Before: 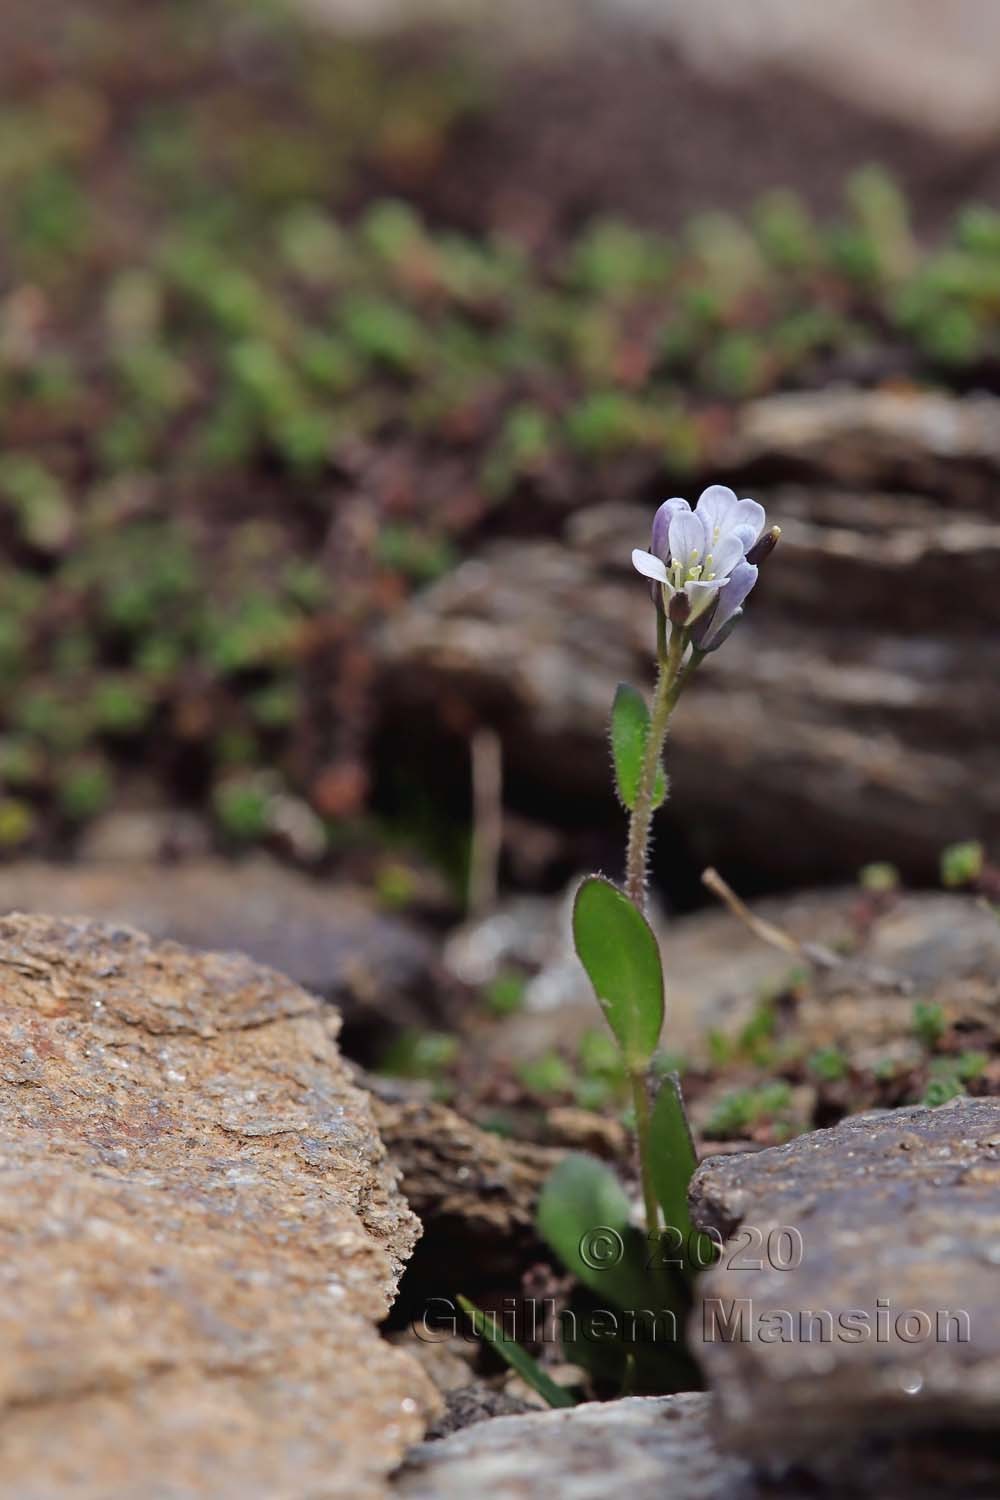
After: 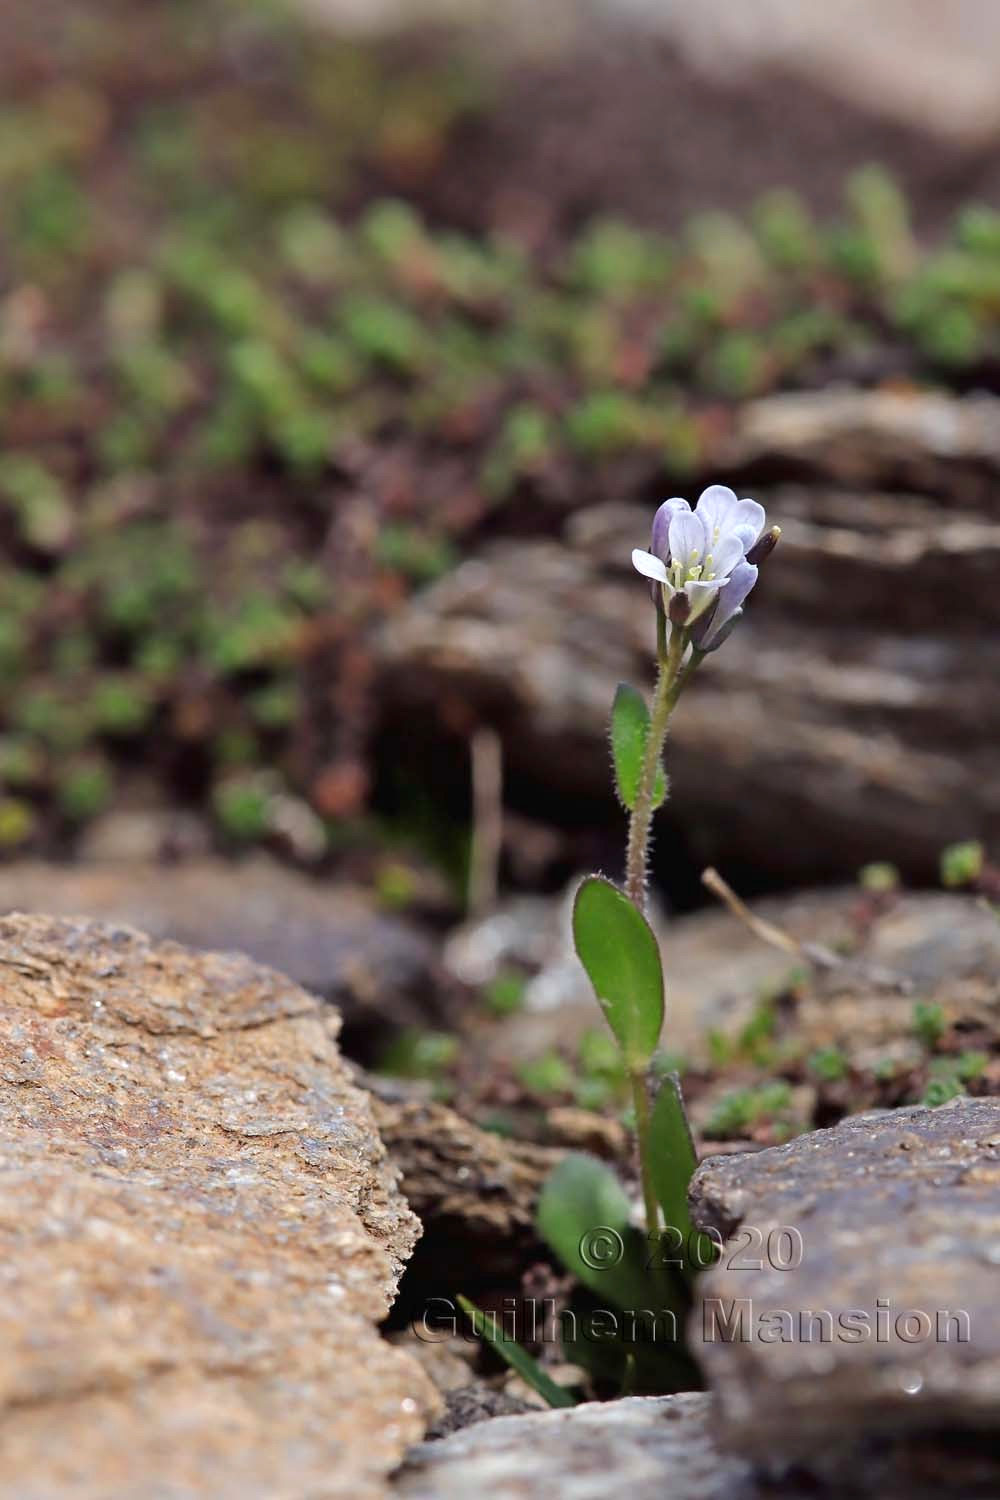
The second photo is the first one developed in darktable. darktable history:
exposure: black level correction 0.001, exposure 0.299 EV, compensate exposure bias true, compensate highlight preservation false
